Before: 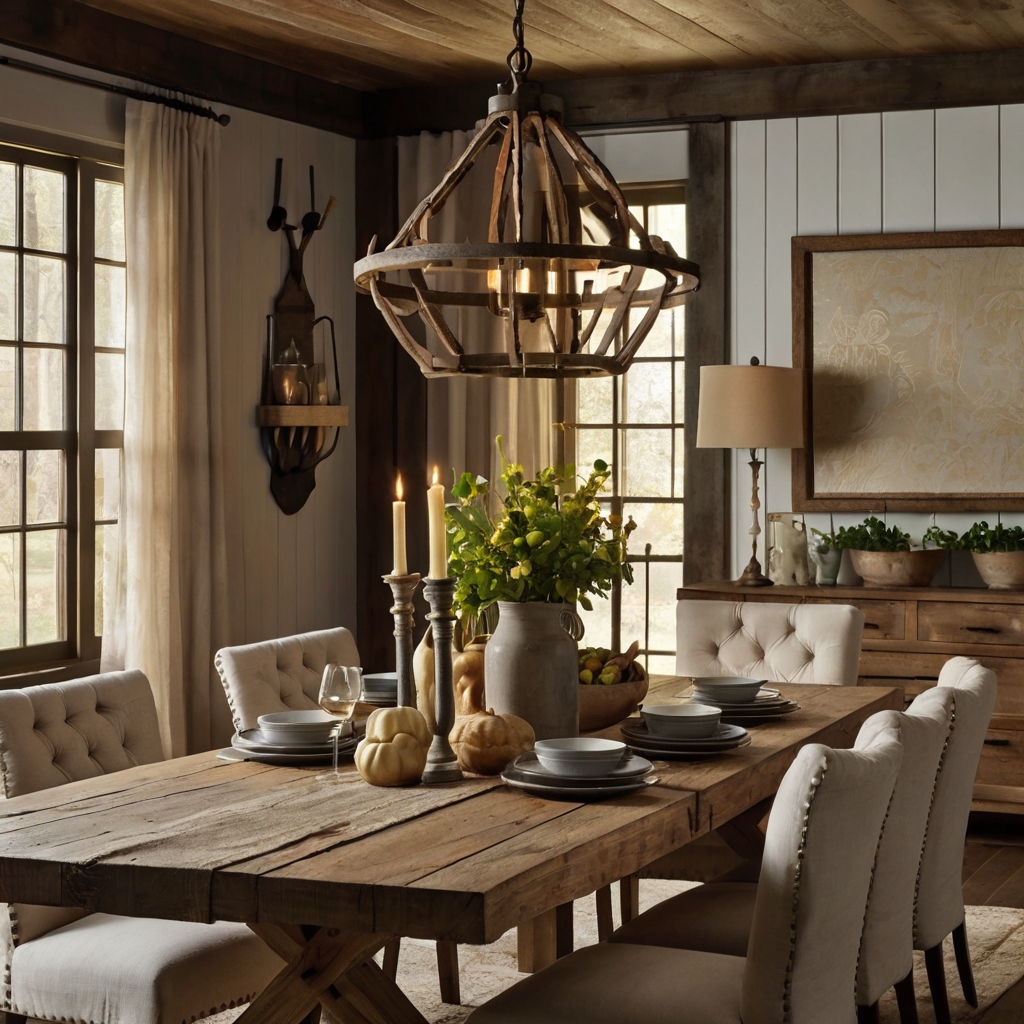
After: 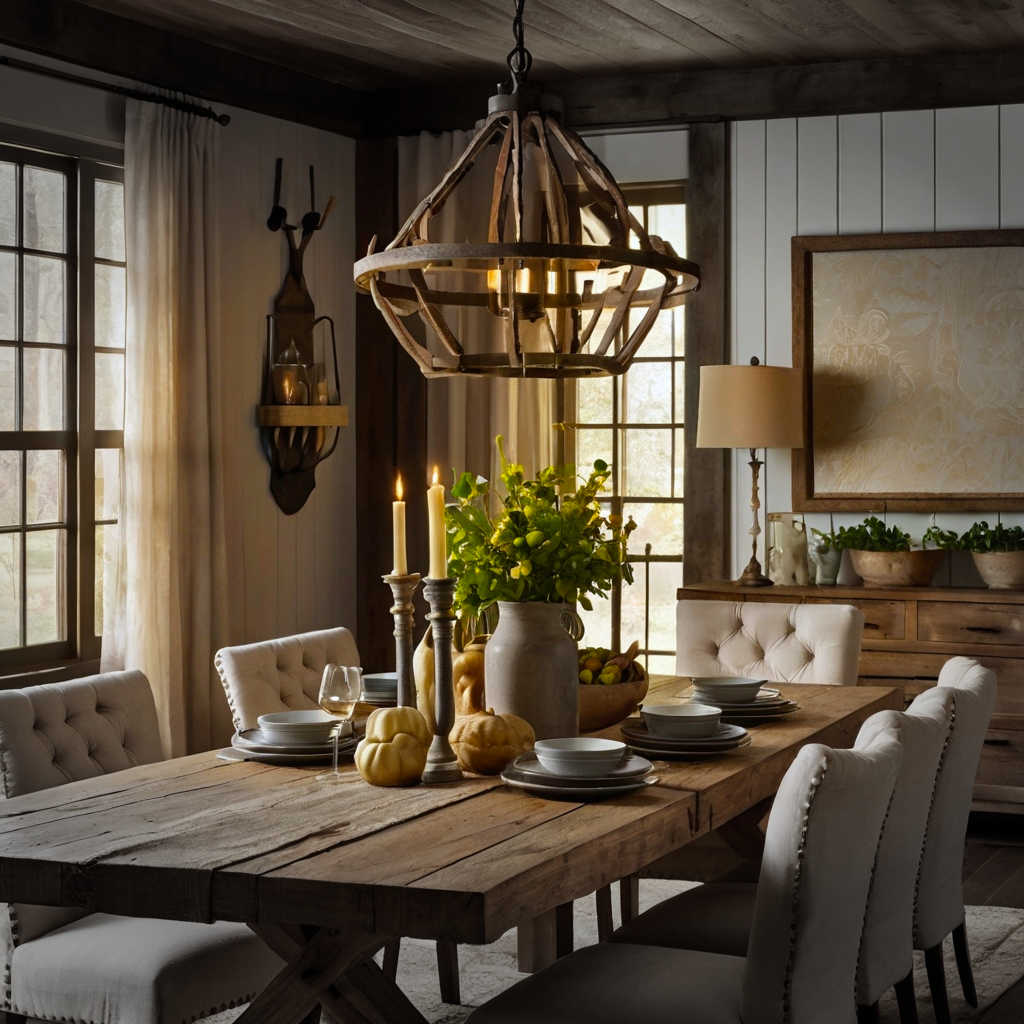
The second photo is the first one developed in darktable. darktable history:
white balance: red 0.983, blue 1.036
color balance rgb: perceptual saturation grading › global saturation 20%, global vibrance 20%
vignetting: fall-off start 79.43%, saturation -0.649, width/height ratio 1.327, unbound false
